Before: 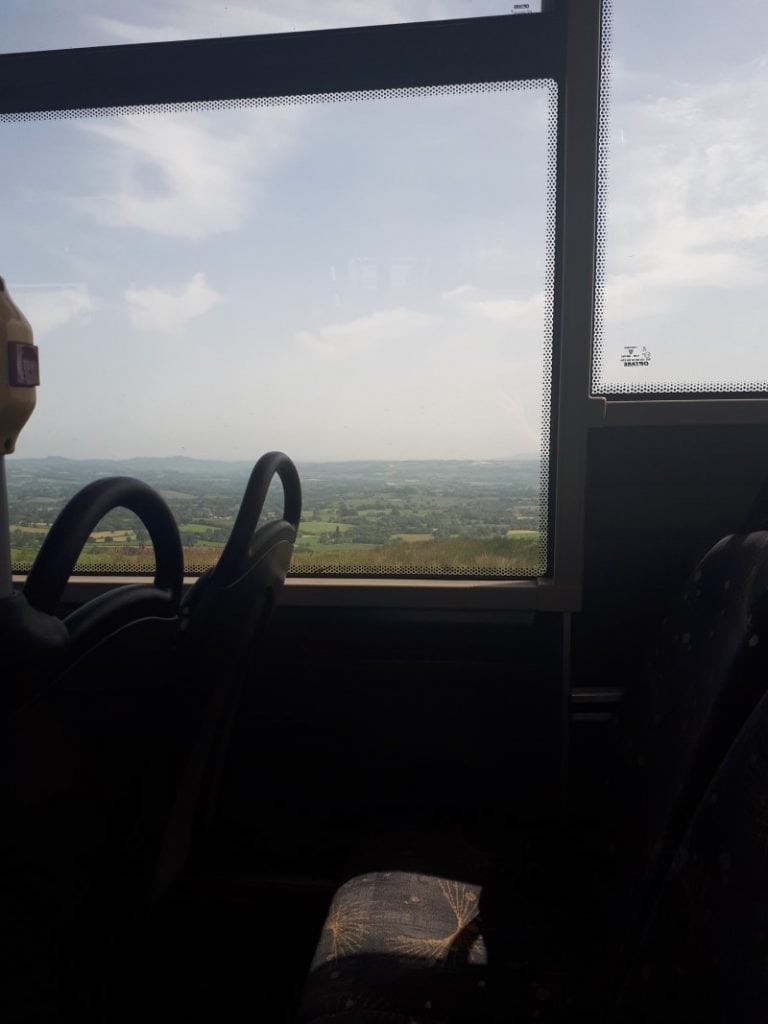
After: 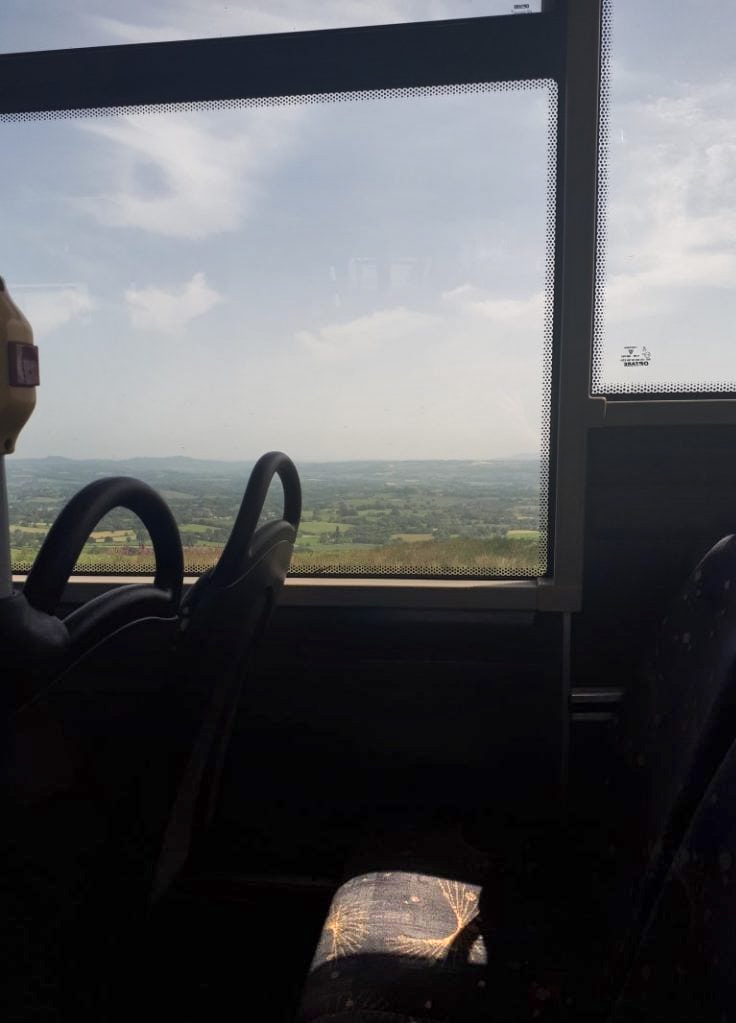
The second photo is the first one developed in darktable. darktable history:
crop: right 4.126%, bottom 0.031%
shadows and highlights: shadows 53, soften with gaussian
